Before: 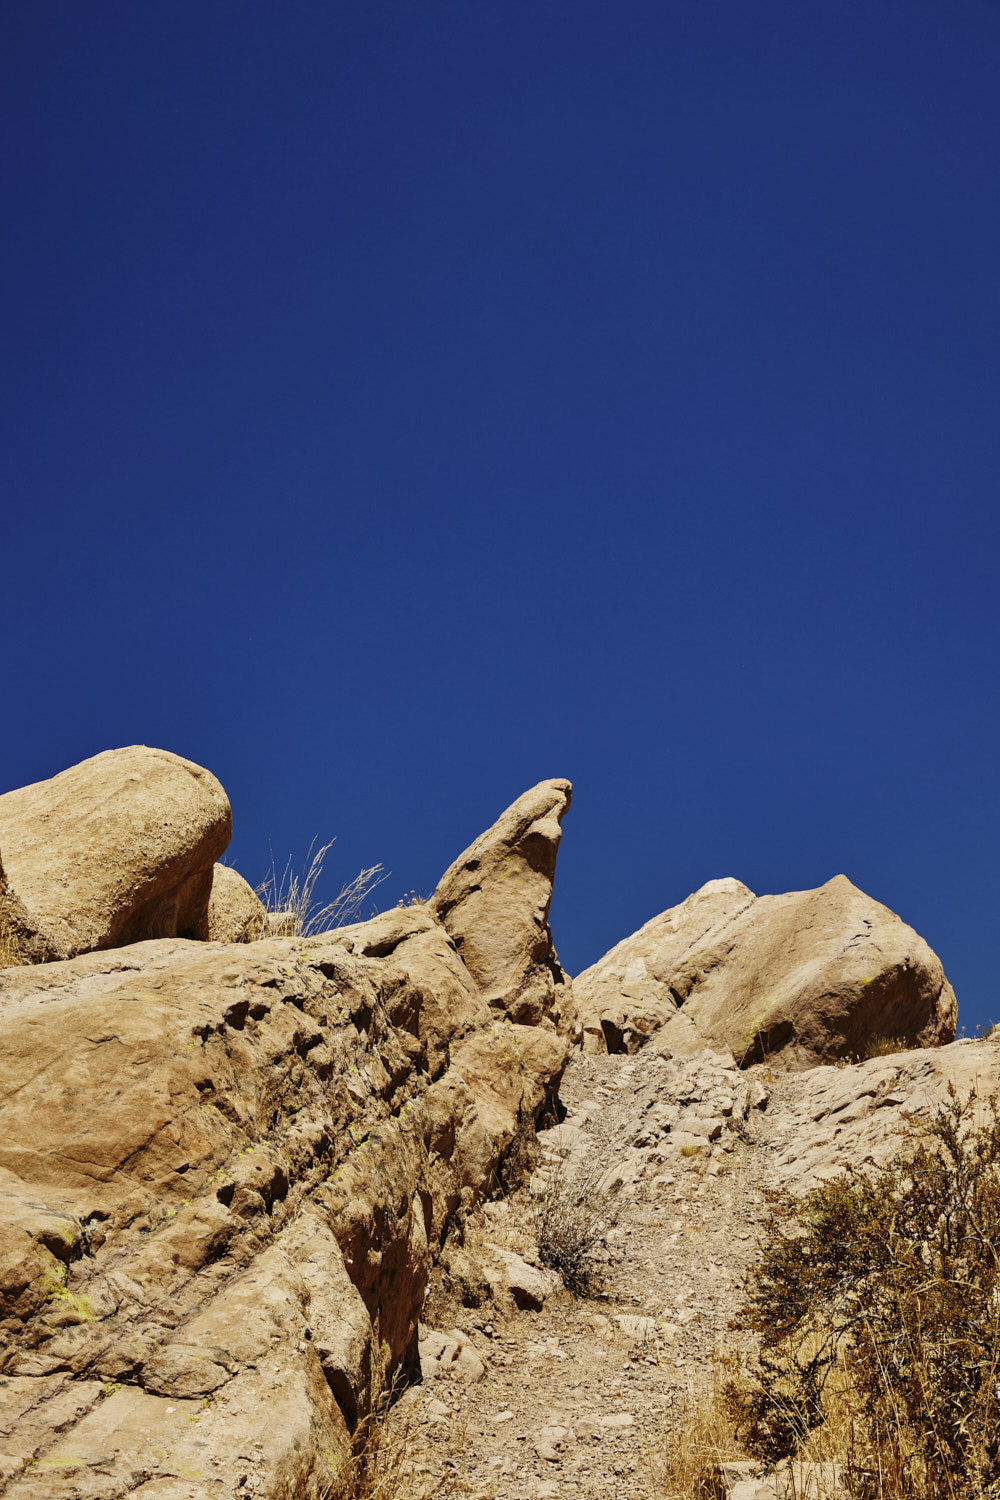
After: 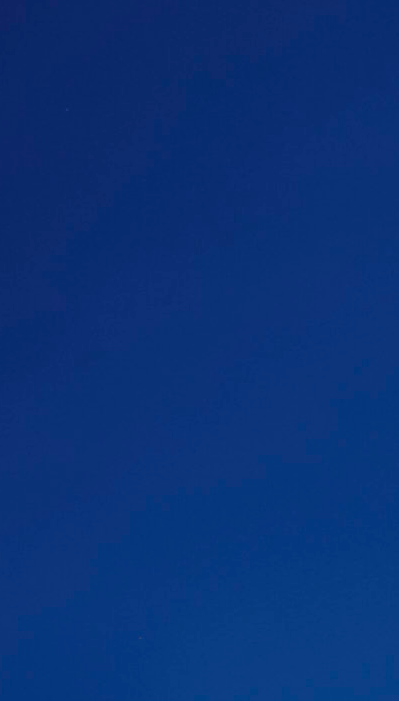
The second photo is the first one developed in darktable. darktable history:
crop and rotate: left 11.075%, top 0.088%, right 48.989%, bottom 53.147%
